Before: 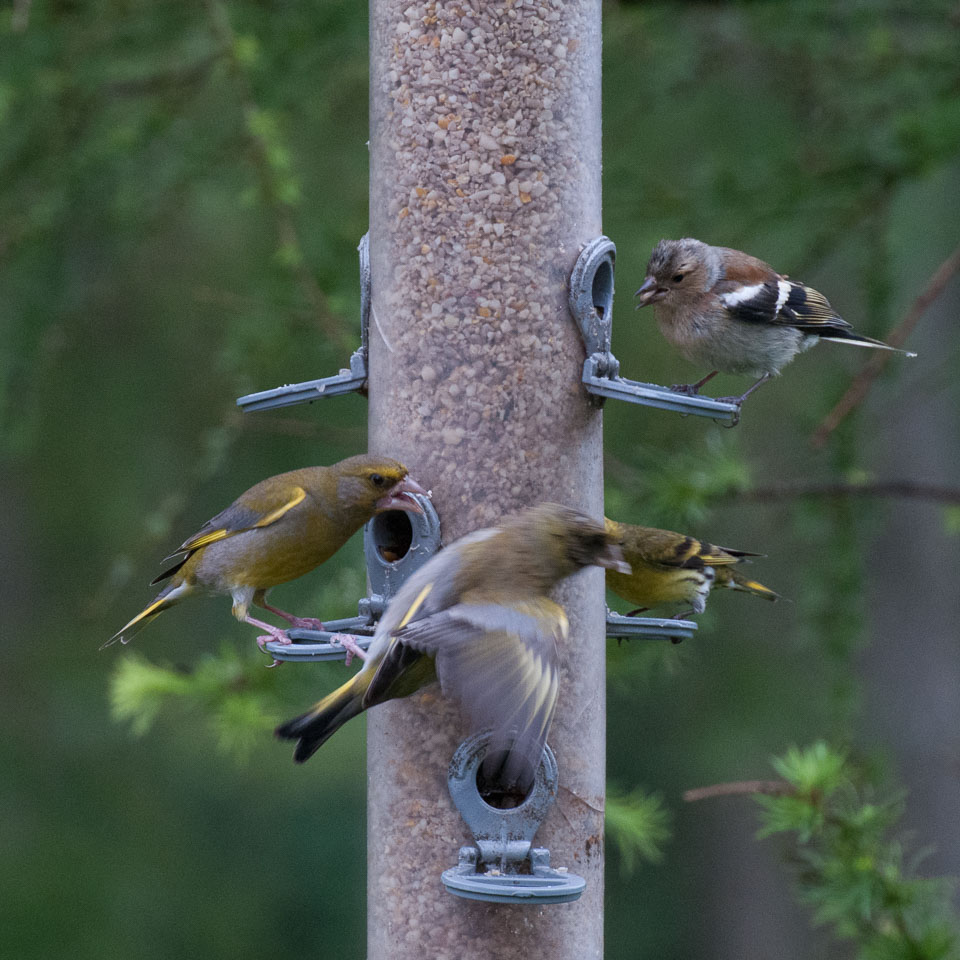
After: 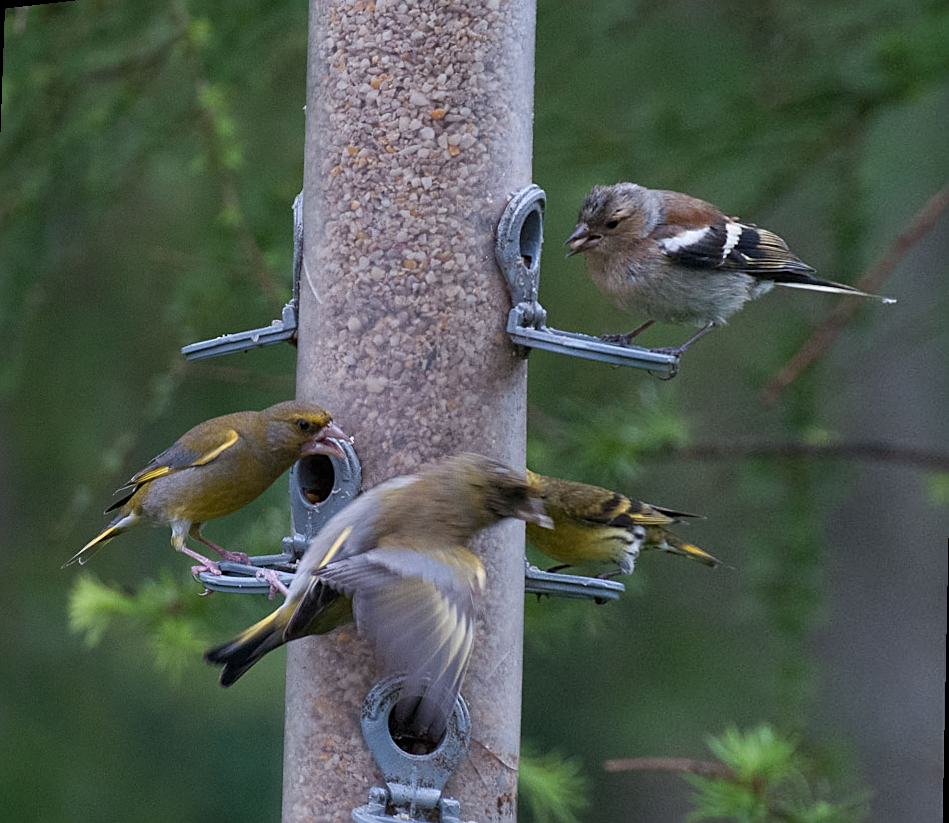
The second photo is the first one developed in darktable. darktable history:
rotate and perspective: rotation 1.69°, lens shift (vertical) -0.023, lens shift (horizontal) -0.291, crop left 0.025, crop right 0.988, crop top 0.092, crop bottom 0.842
sharpen: on, module defaults
